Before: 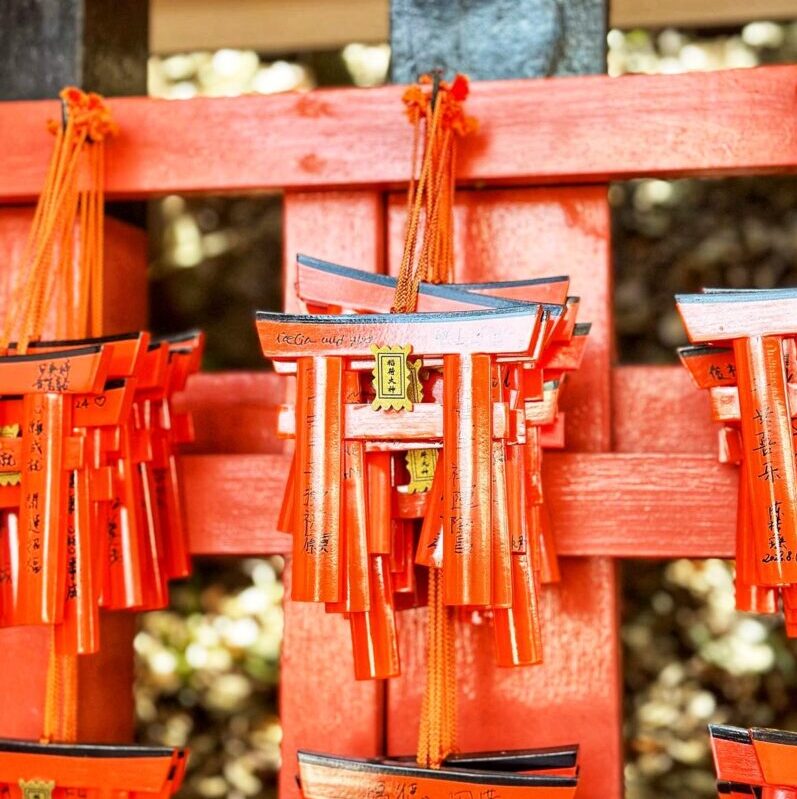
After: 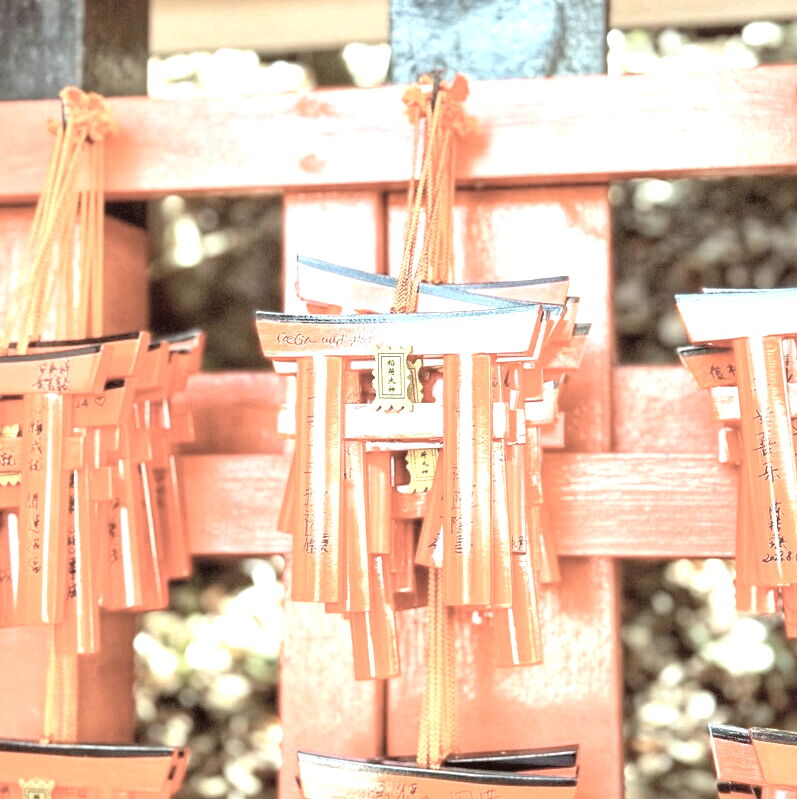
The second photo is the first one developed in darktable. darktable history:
contrast brightness saturation: brightness 0.18, saturation -0.5
color correction: highlights a* -4.98, highlights b* -3.76, shadows a* 3.83, shadows b* 4.08
exposure: black level correction 0, exposure 1.2 EV, compensate highlight preservation false
